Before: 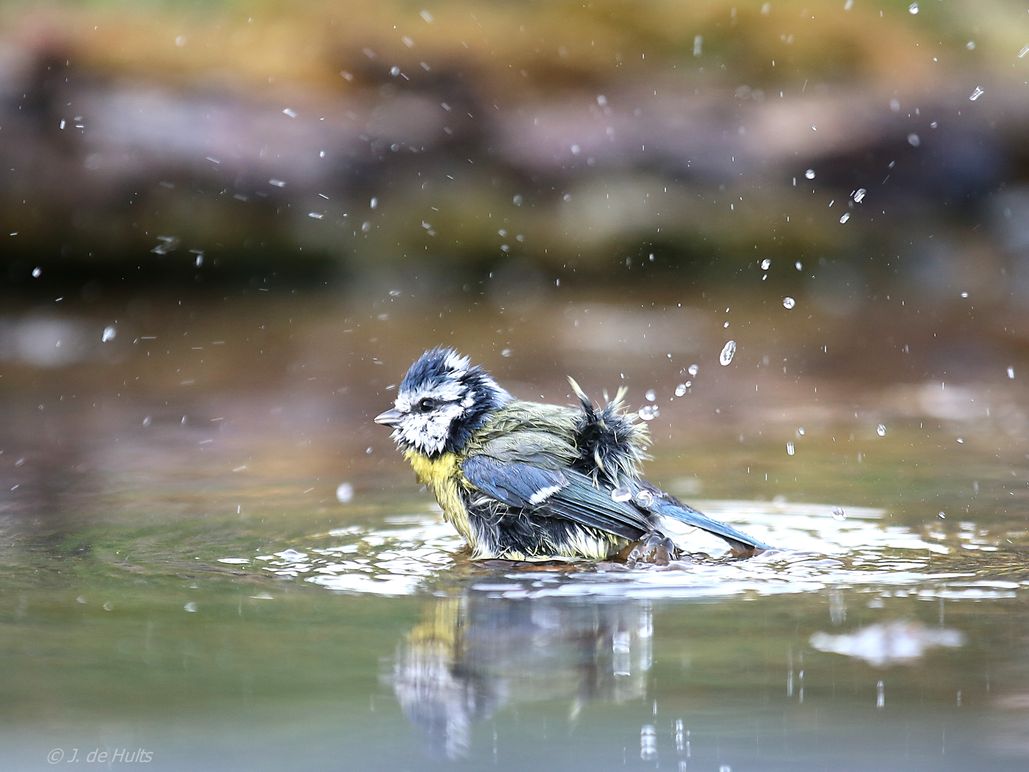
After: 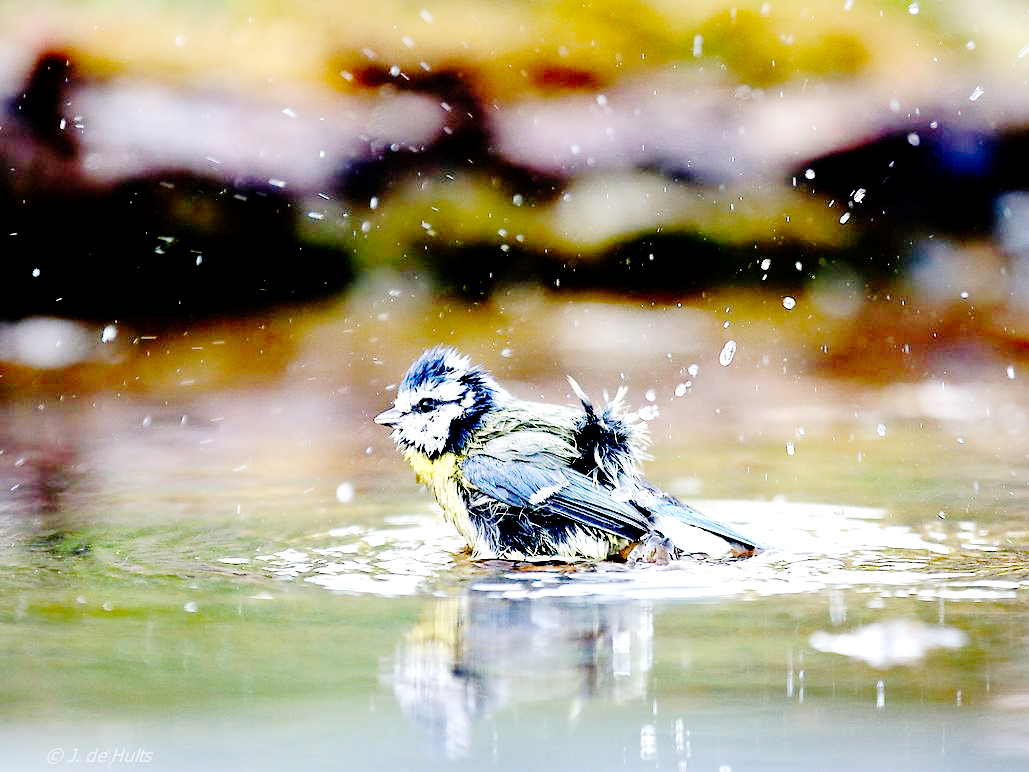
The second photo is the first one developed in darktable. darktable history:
exposure: black level correction 0.04, exposure 0.5 EV, compensate highlight preservation false
base curve: curves: ch0 [(0, 0) (0.036, 0.01) (0.123, 0.254) (0.258, 0.504) (0.507, 0.748) (1, 1)], preserve colors none
